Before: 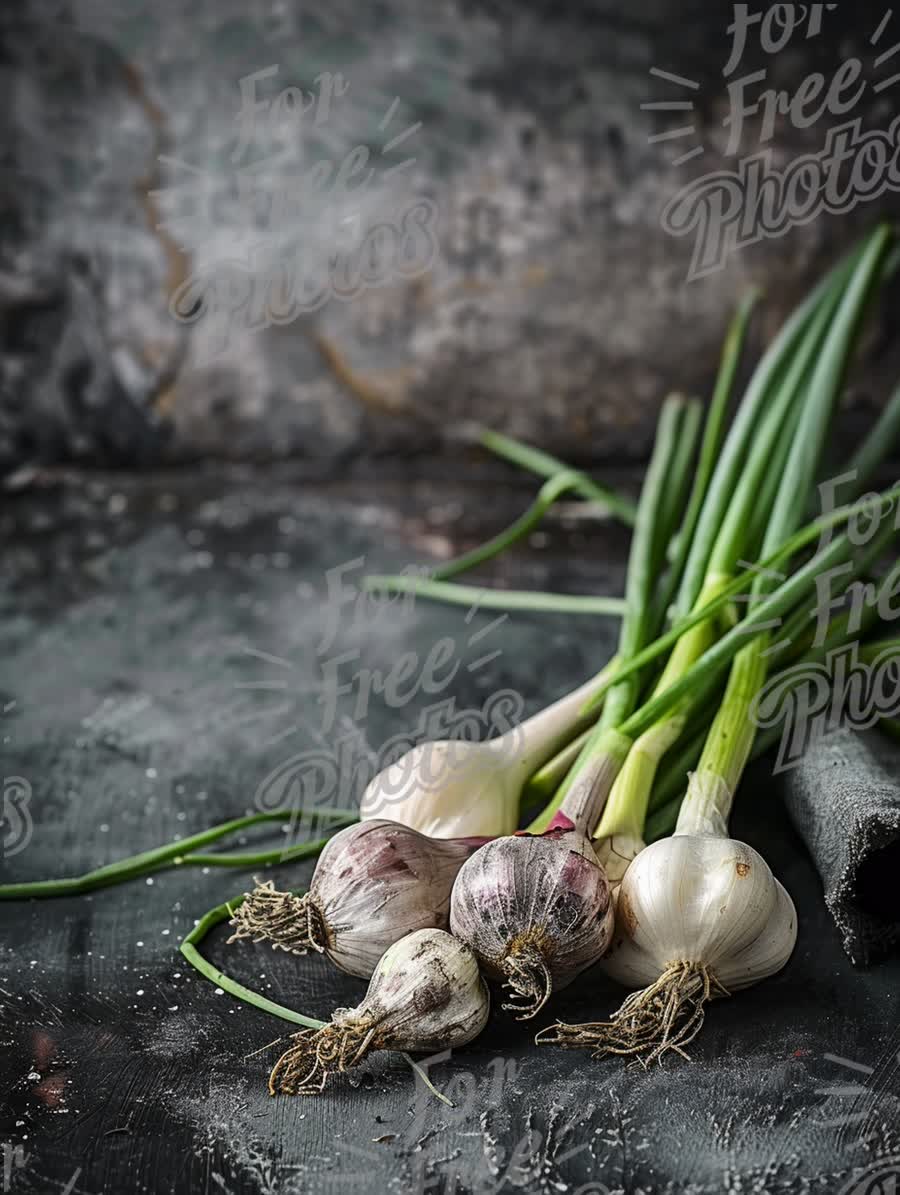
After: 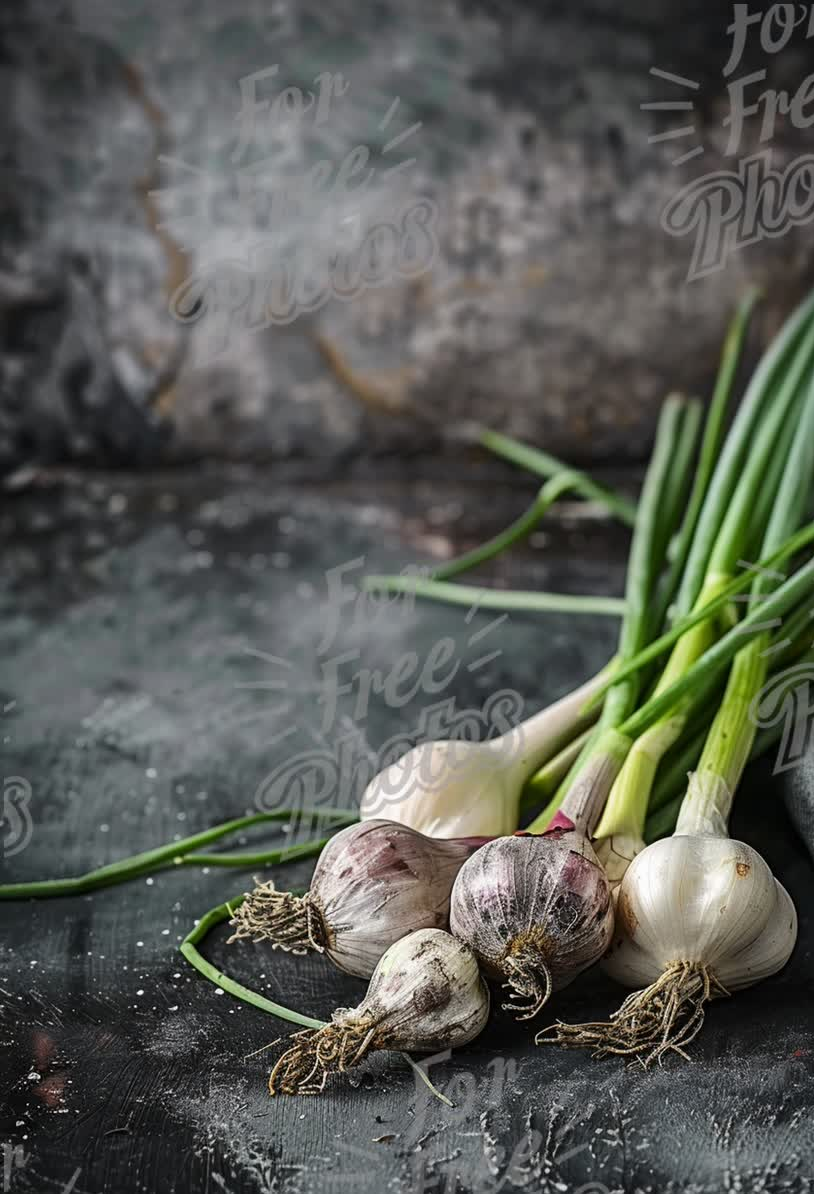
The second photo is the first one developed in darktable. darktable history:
crop: right 9.5%, bottom 0.041%
